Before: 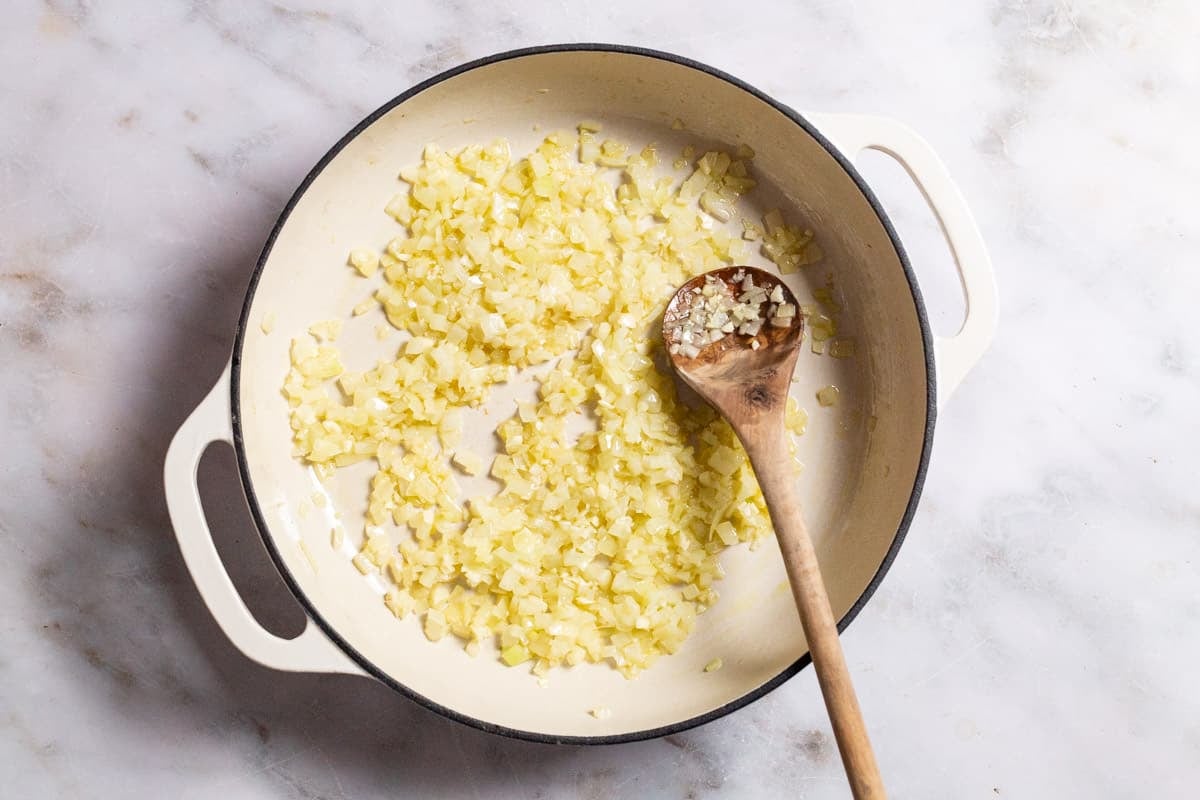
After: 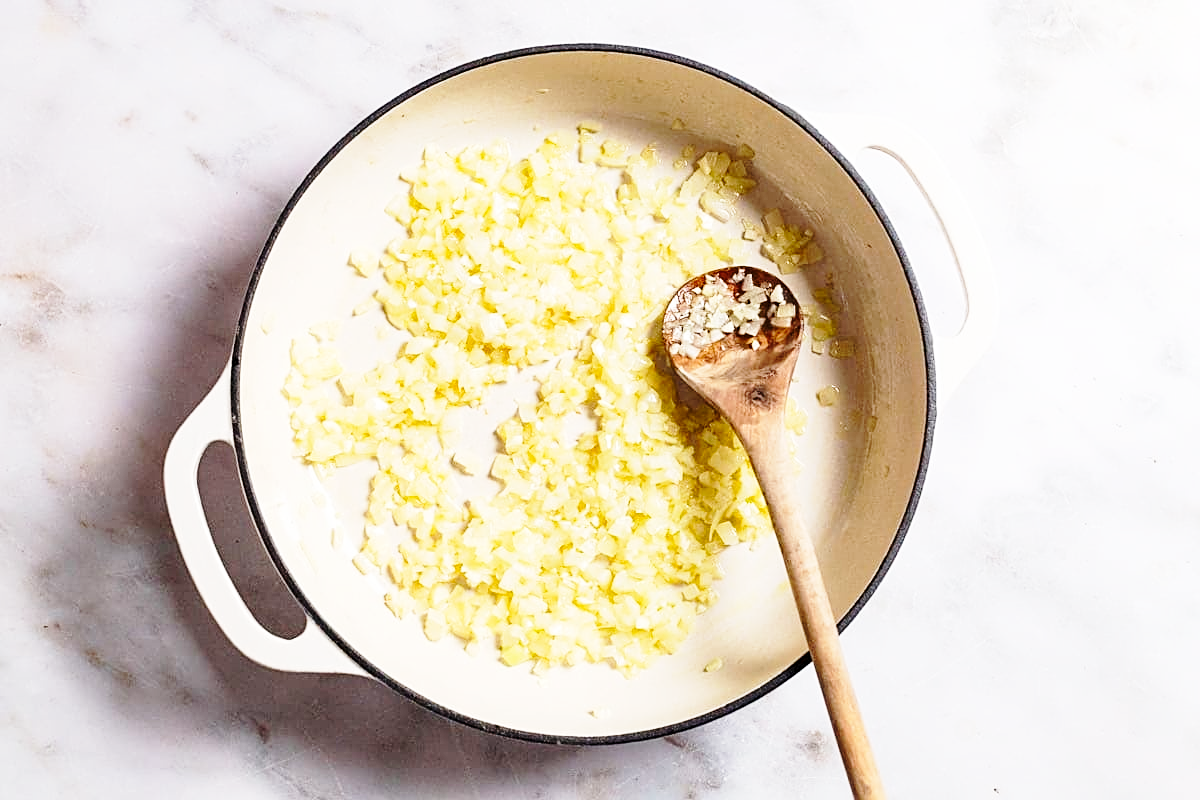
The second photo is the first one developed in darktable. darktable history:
base curve: curves: ch0 [(0, 0) (0.028, 0.03) (0.121, 0.232) (0.46, 0.748) (0.859, 0.968) (1, 1)], preserve colors none
levels: mode automatic
sharpen: on, module defaults
